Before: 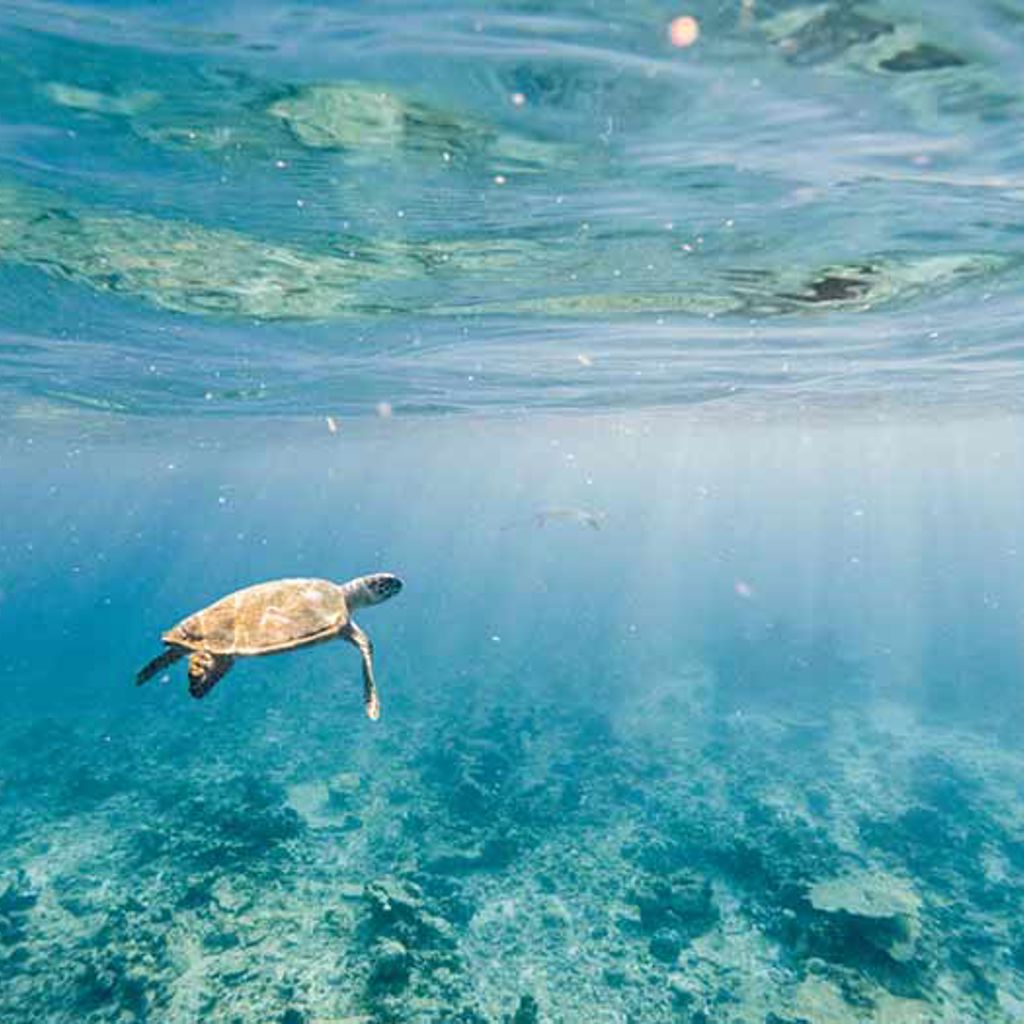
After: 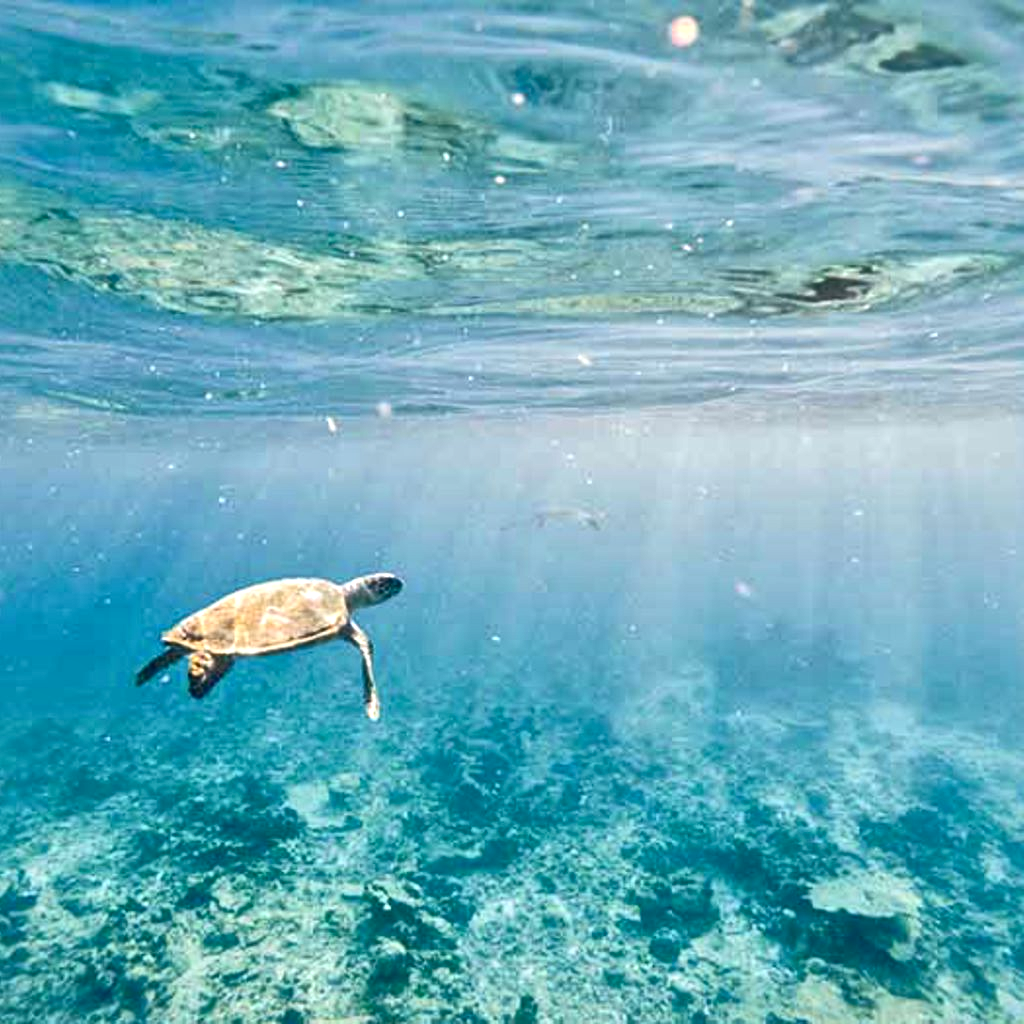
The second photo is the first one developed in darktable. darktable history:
local contrast: mode bilateral grid, contrast 25, coarseness 60, detail 151%, midtone range 0.2
sharpen: radius 2.883, amount 0.868, threshold 47.523
tone equalizer: -8 EV 1 EV, -7 EV 1 EV, -6 EV 1 EV, -5 EV 1 EV, -4 EV 1 EV, -3 EV 0.75 EV, -2 EV 0.5 EV, -1 EV 0.25 EV
